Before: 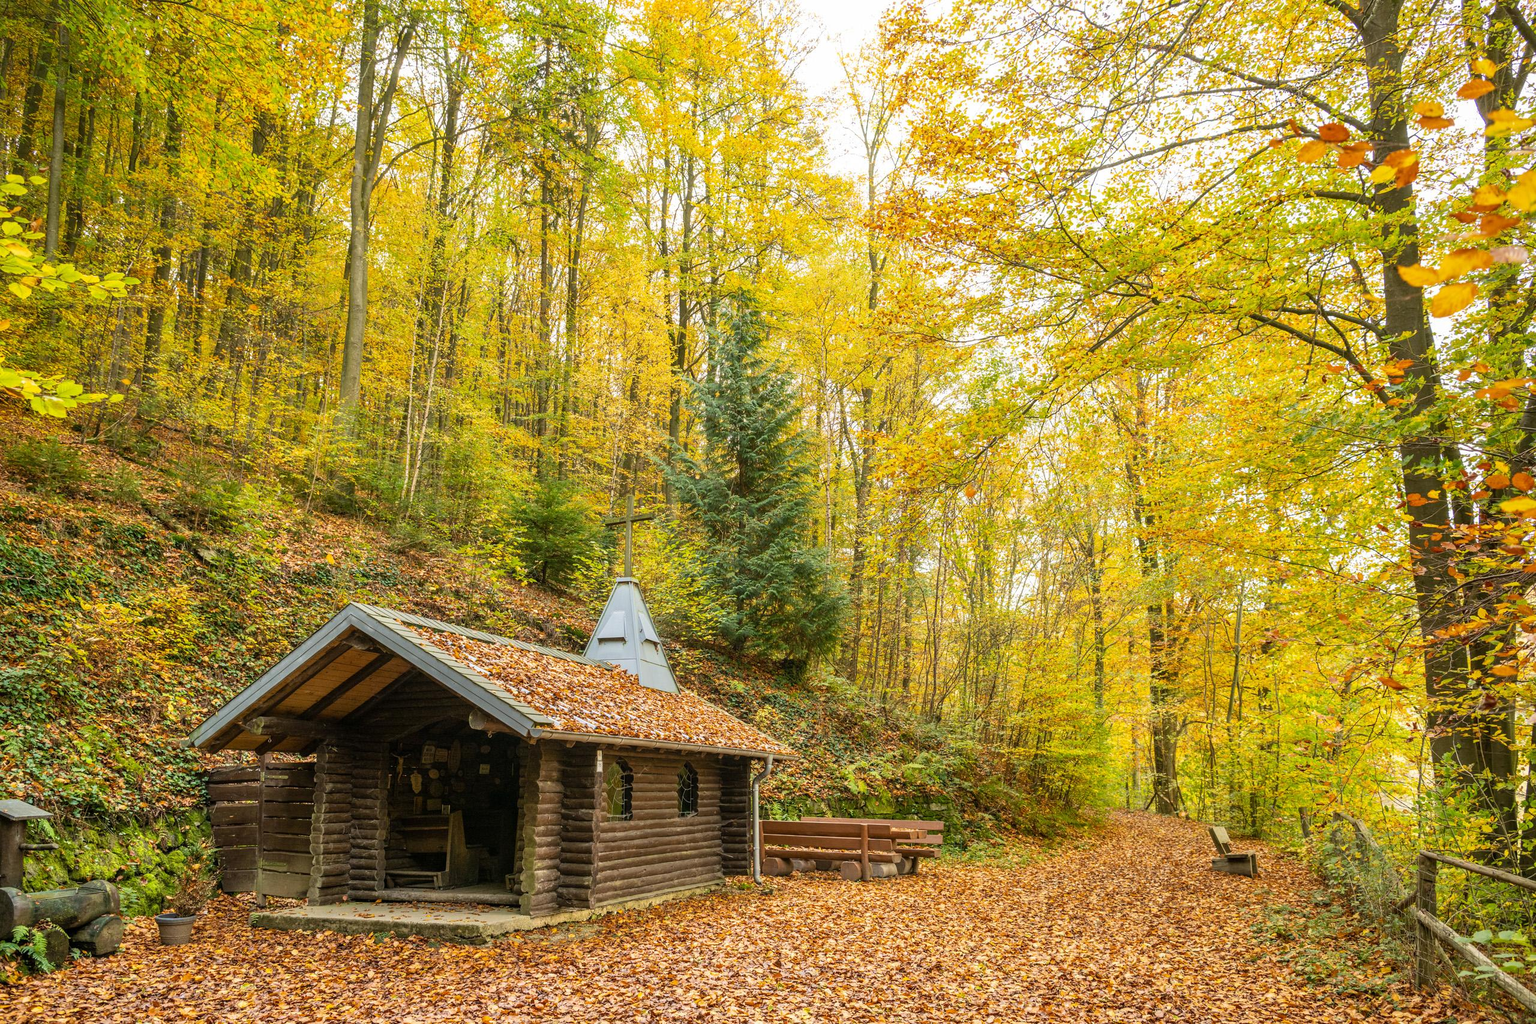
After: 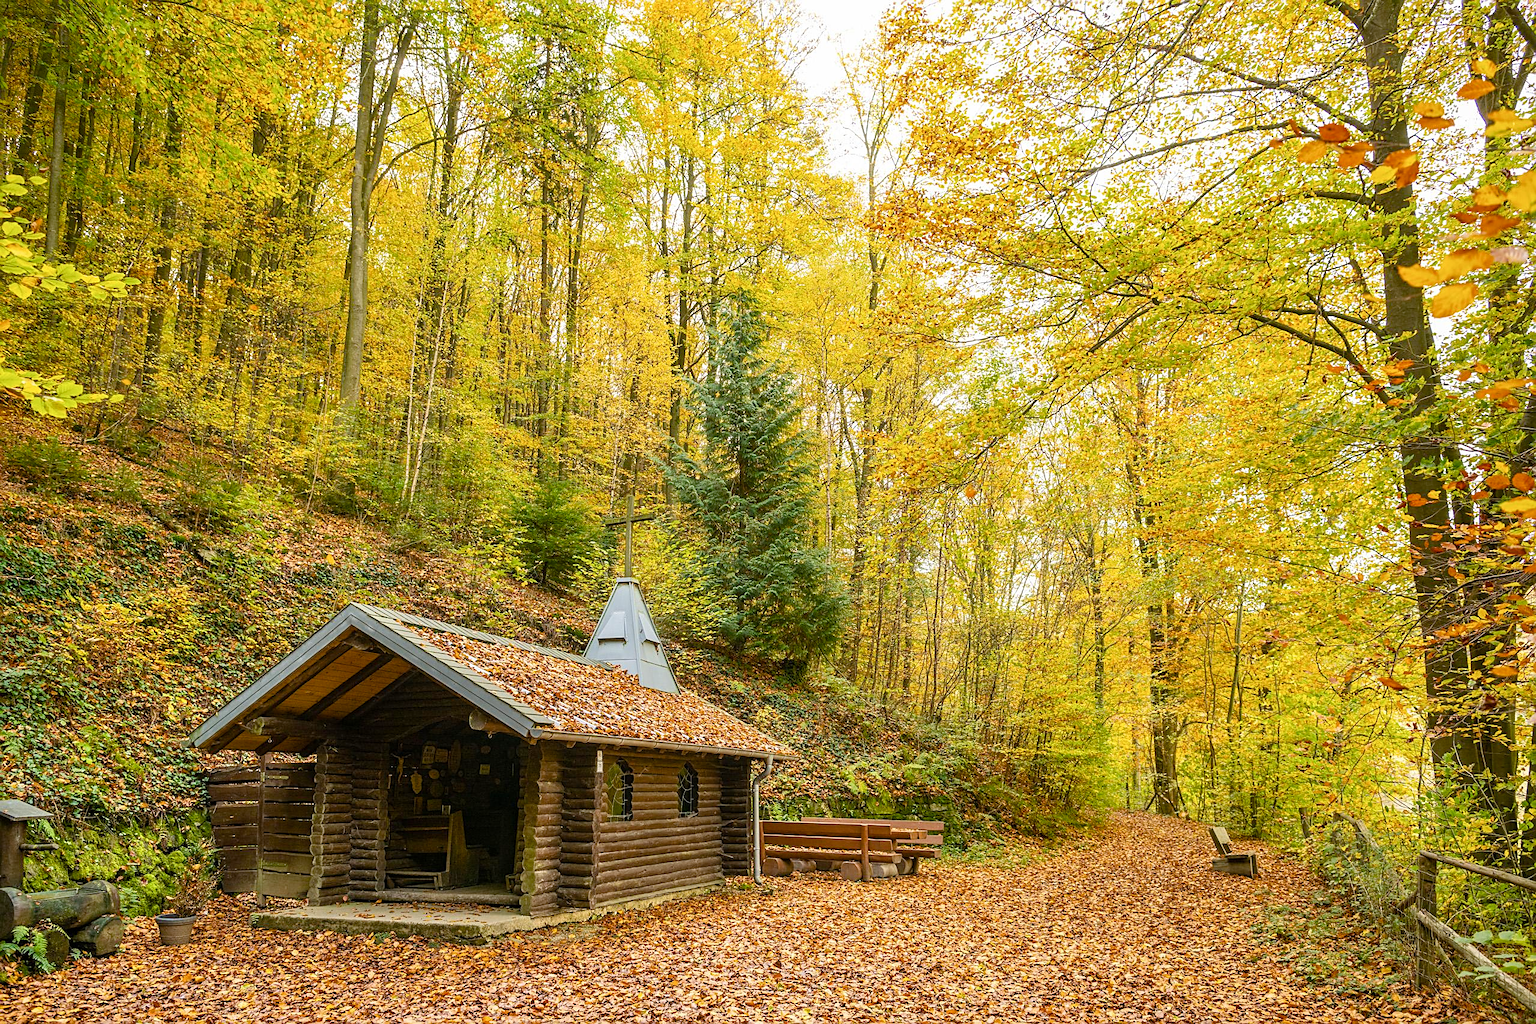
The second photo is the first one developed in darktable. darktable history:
color balance rgb: perceptual saturation grading › global saturation 20%, perceptual saturation grading › highlights -25.512%, perceptual saturation grading › shadows 24.236%
sharpen: on, module defaults
